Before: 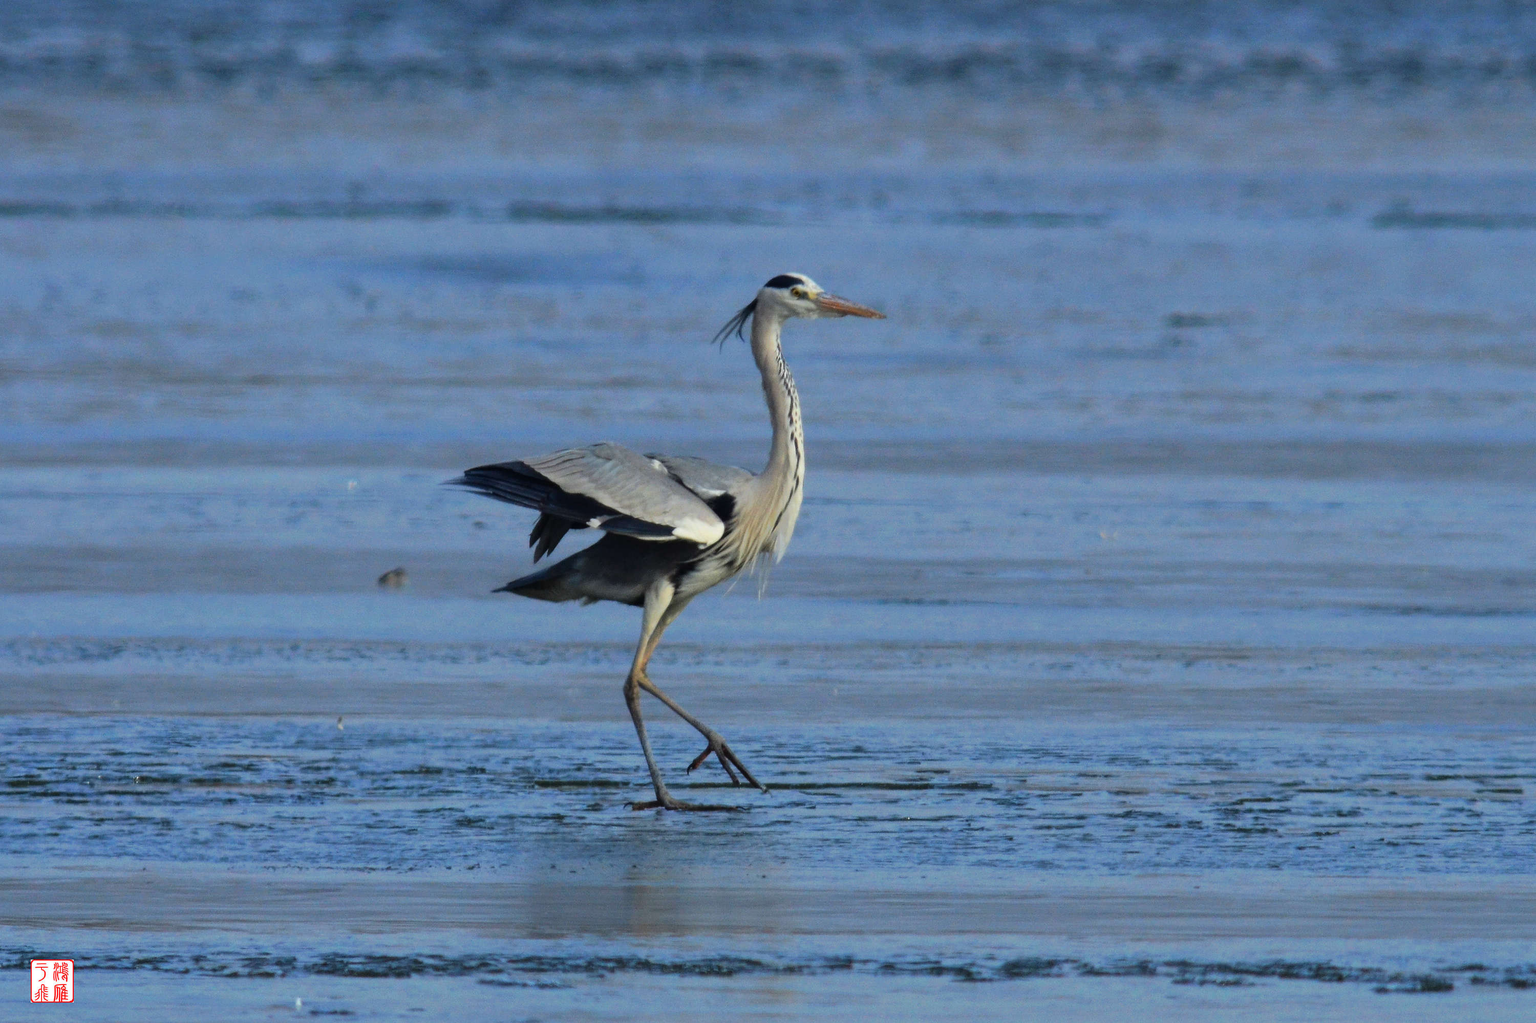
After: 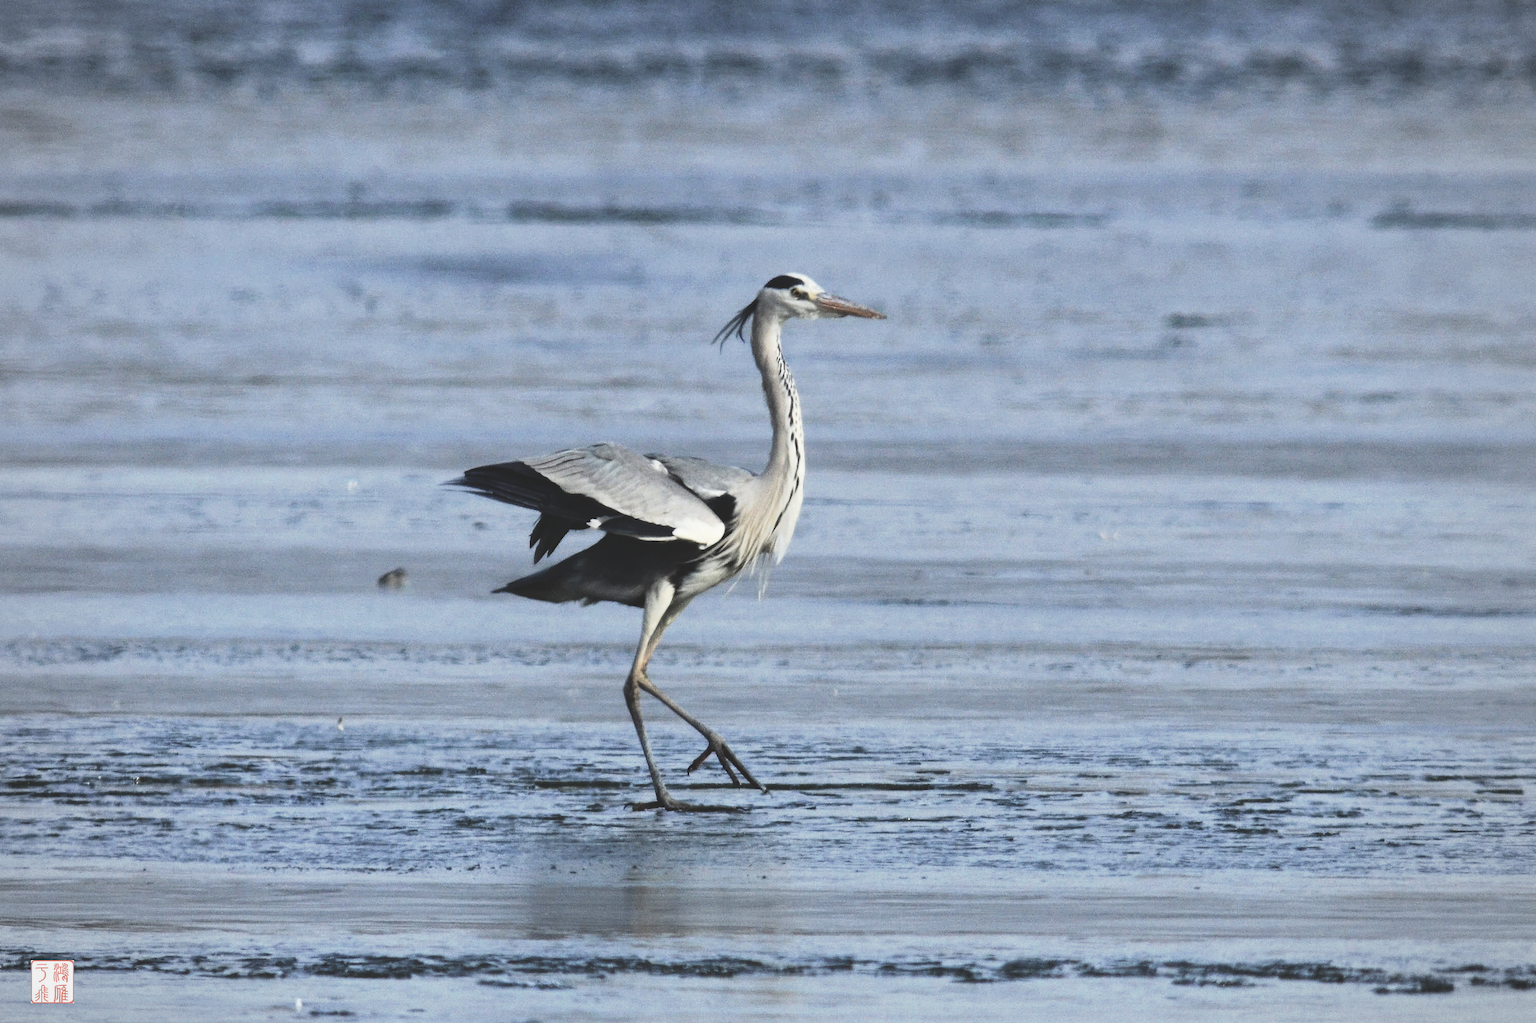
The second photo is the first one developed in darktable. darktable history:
exposure: black level correction -0.042, exposure 0.064 EV, compensate highlight preservation false
vignetting: fall-off radius 60.93%, brightness -0.262, unbound false
color correction: highlights b* 0.024, saturation 0.871
tone curve: curves: ch0 [(0, 0.032) (0.181, 0.156) (0.751, 0.829) (1, 1)], preserve colors none
contrast brightness saturation: contrast 0.25, saturation -0.312
